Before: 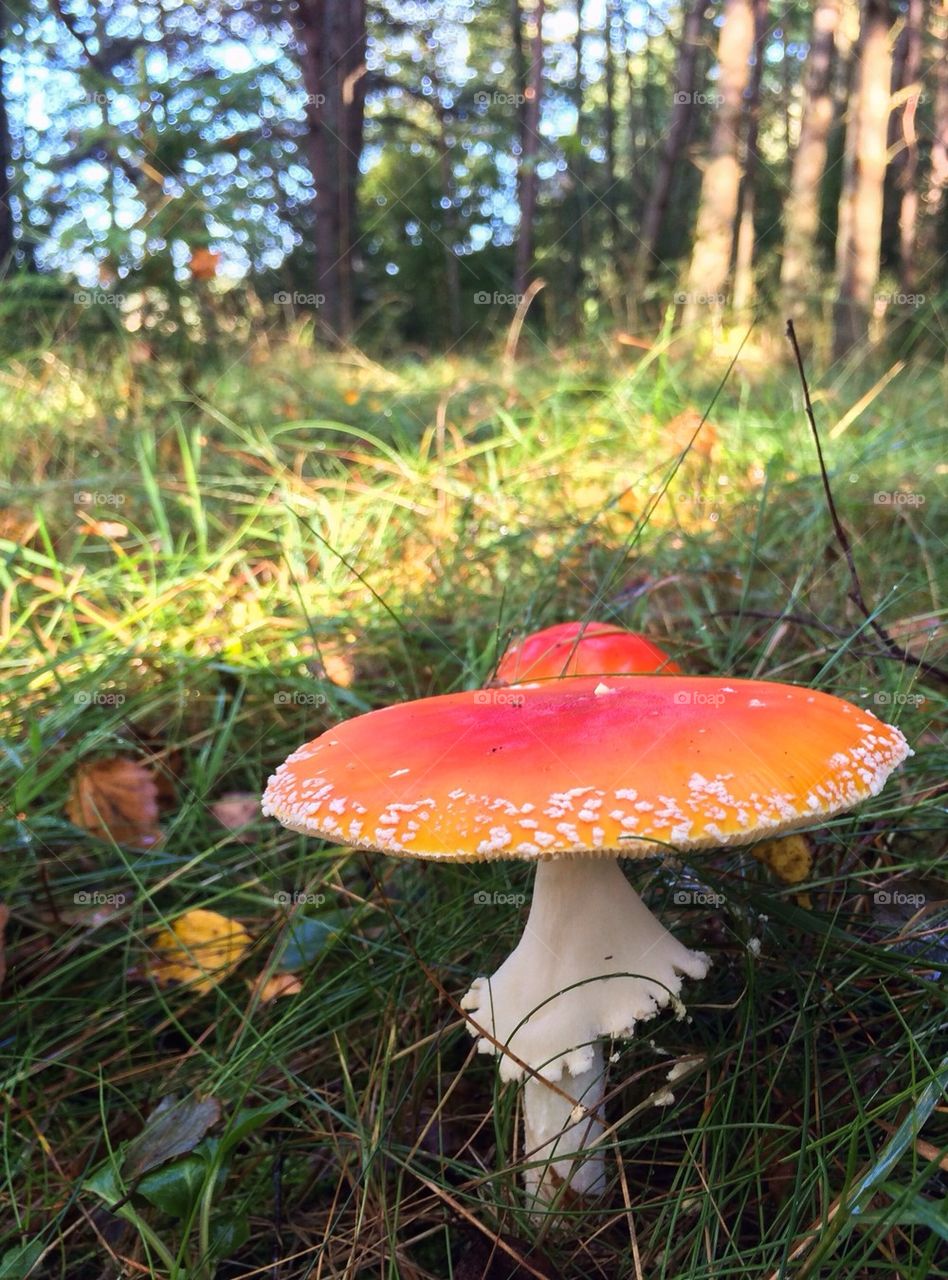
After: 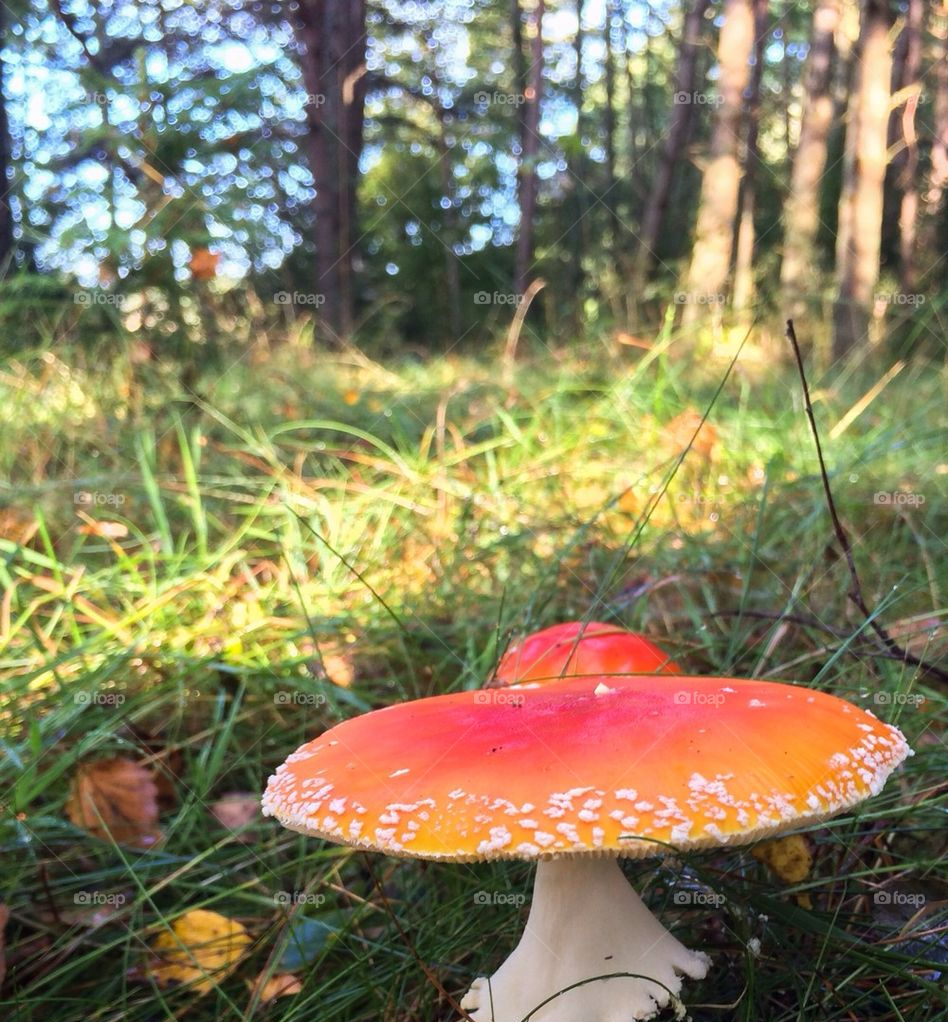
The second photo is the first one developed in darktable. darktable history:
crop: bottom 19.72%
